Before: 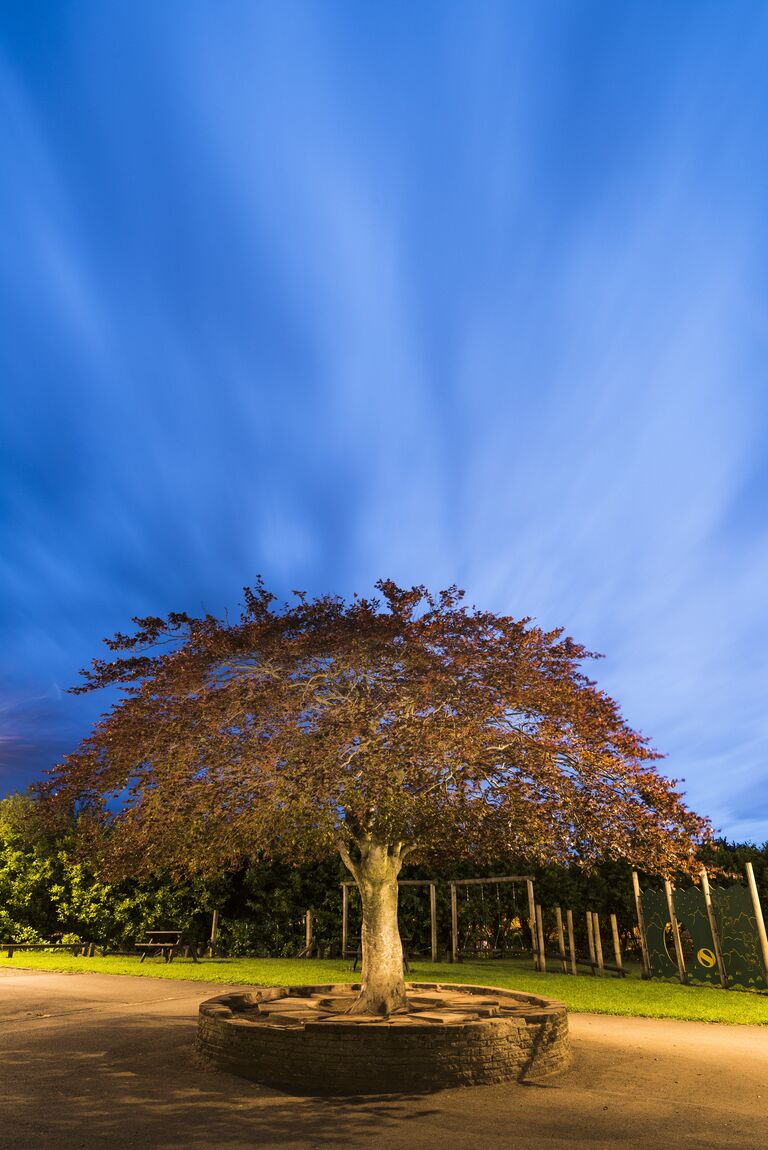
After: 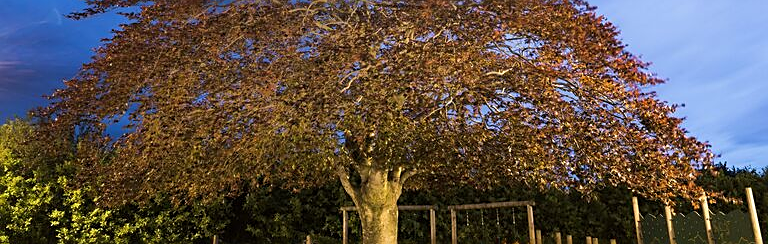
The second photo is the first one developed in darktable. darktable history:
sharpen: on, module defaults
crop and rotate: top 58.721%, bottom 20.004%
